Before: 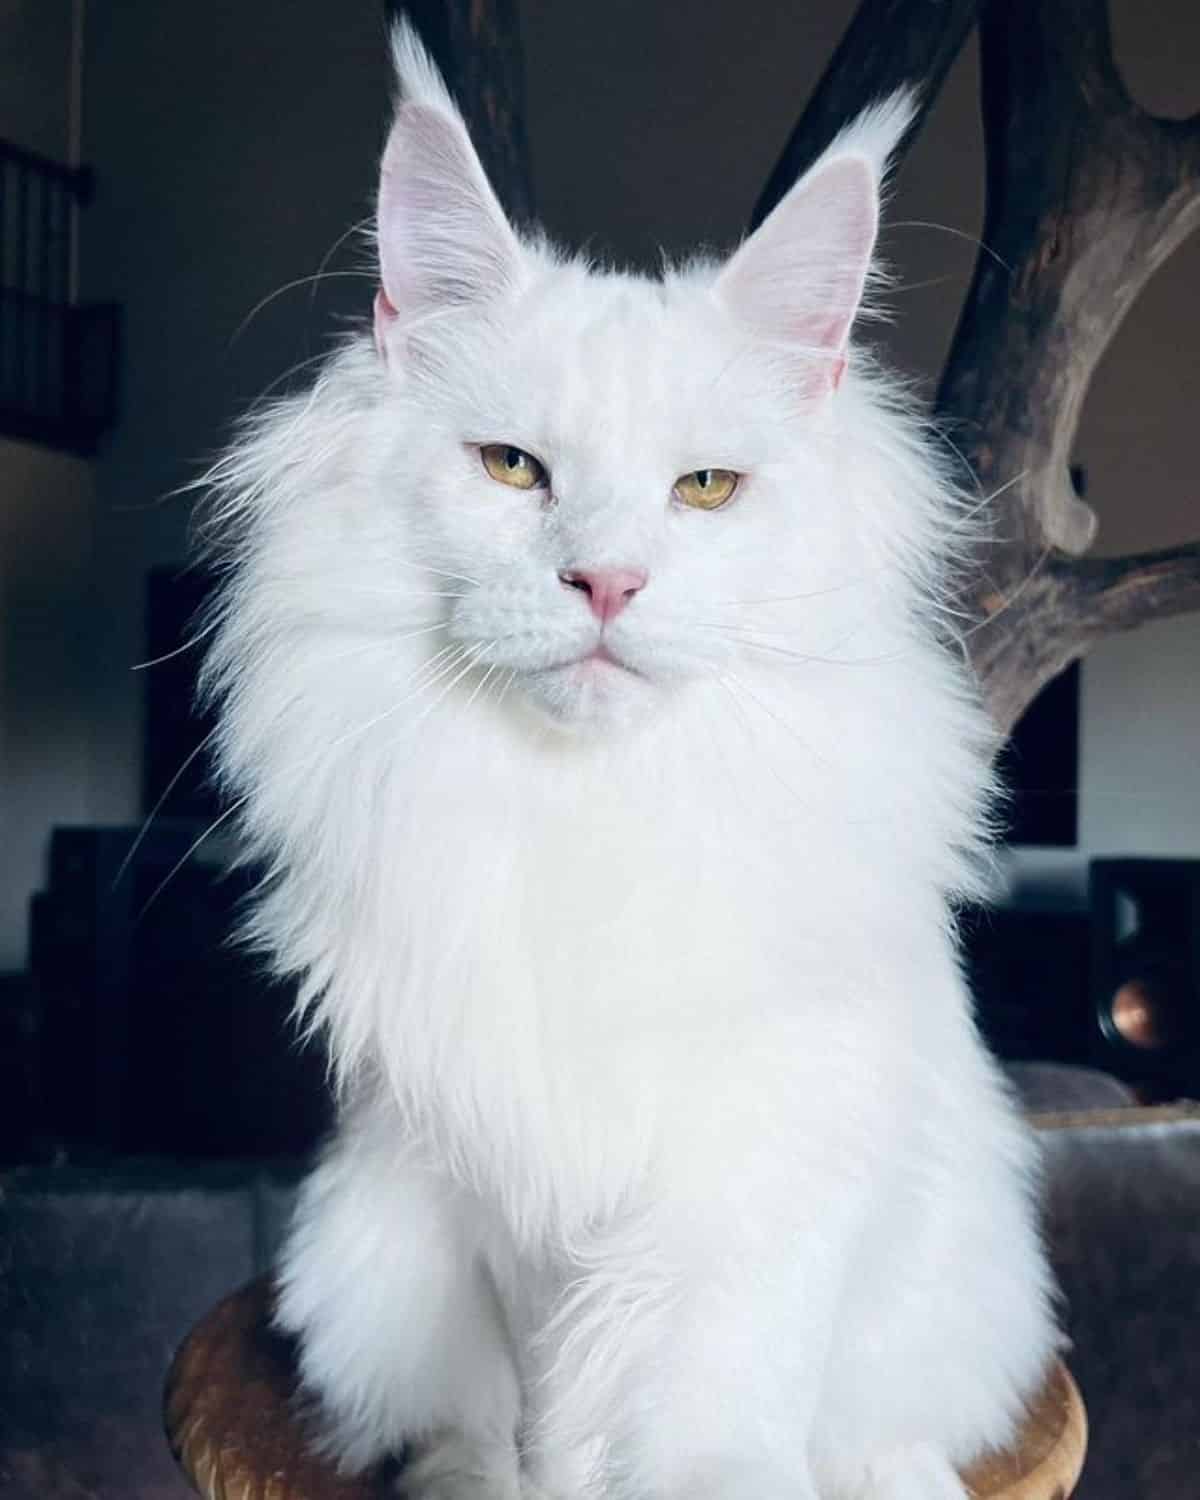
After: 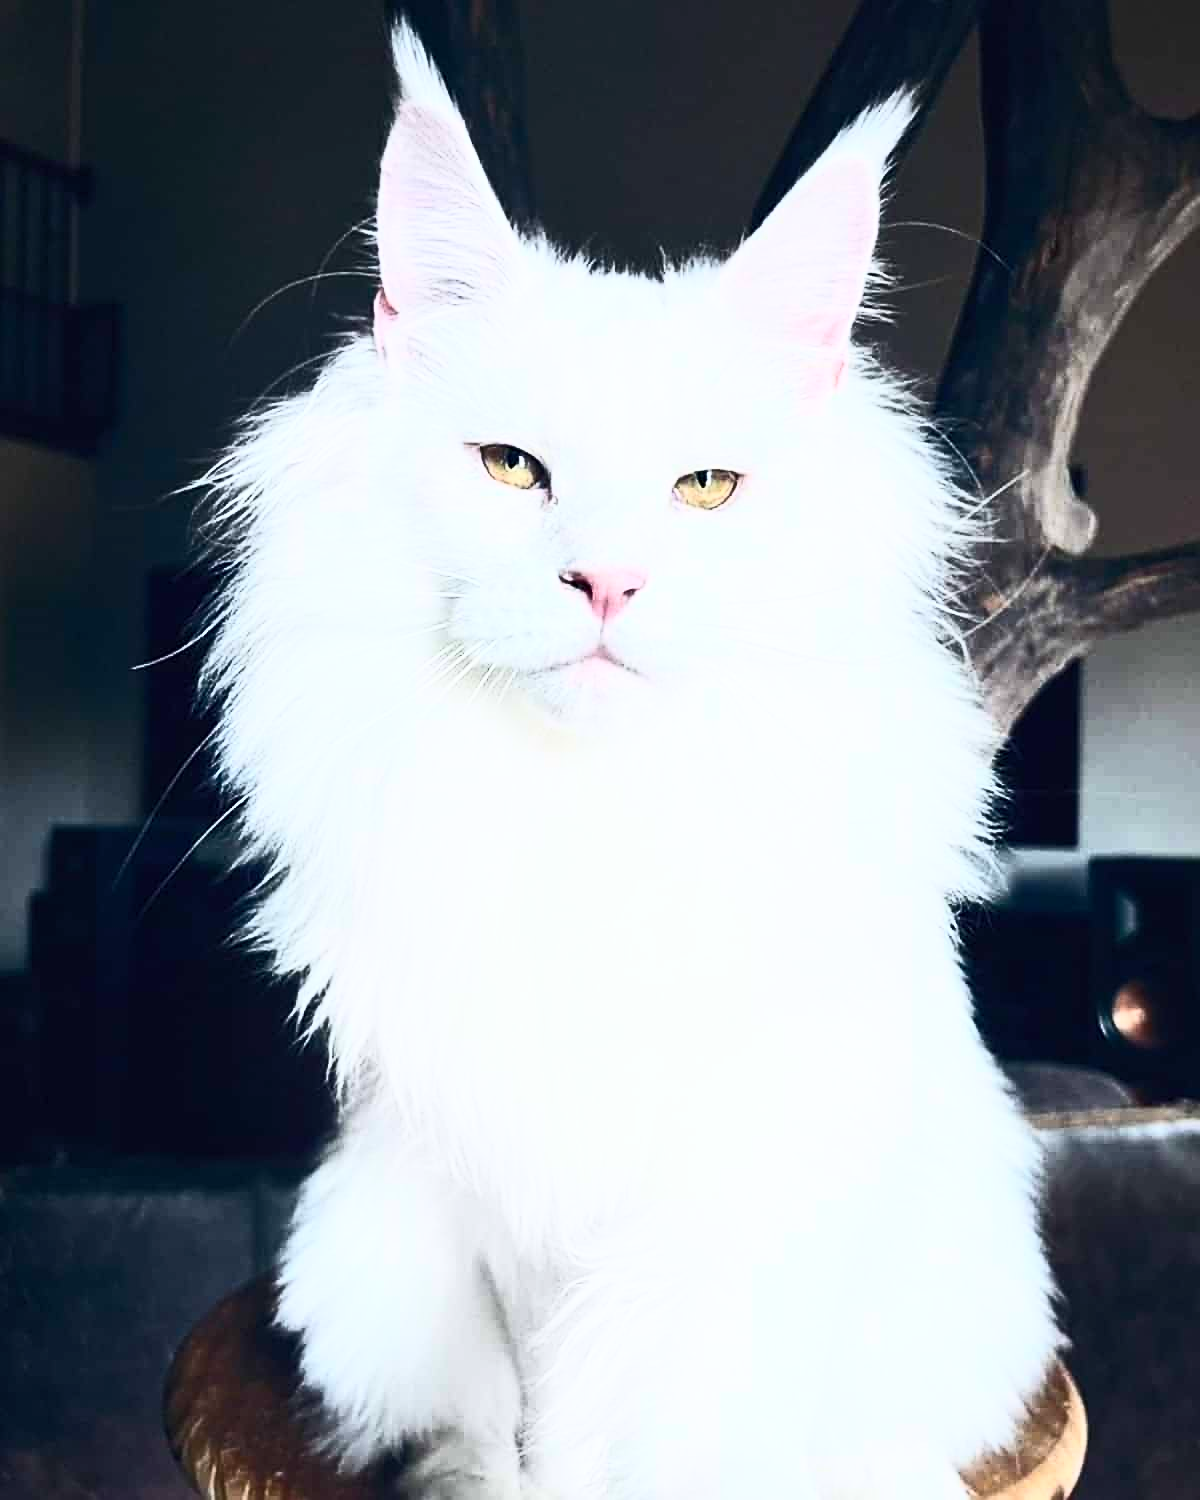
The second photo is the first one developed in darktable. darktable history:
sharpen: radius 1.977
contrast brightness saturation: contrast 0.611, brightness 0.357, saturation 0.15
